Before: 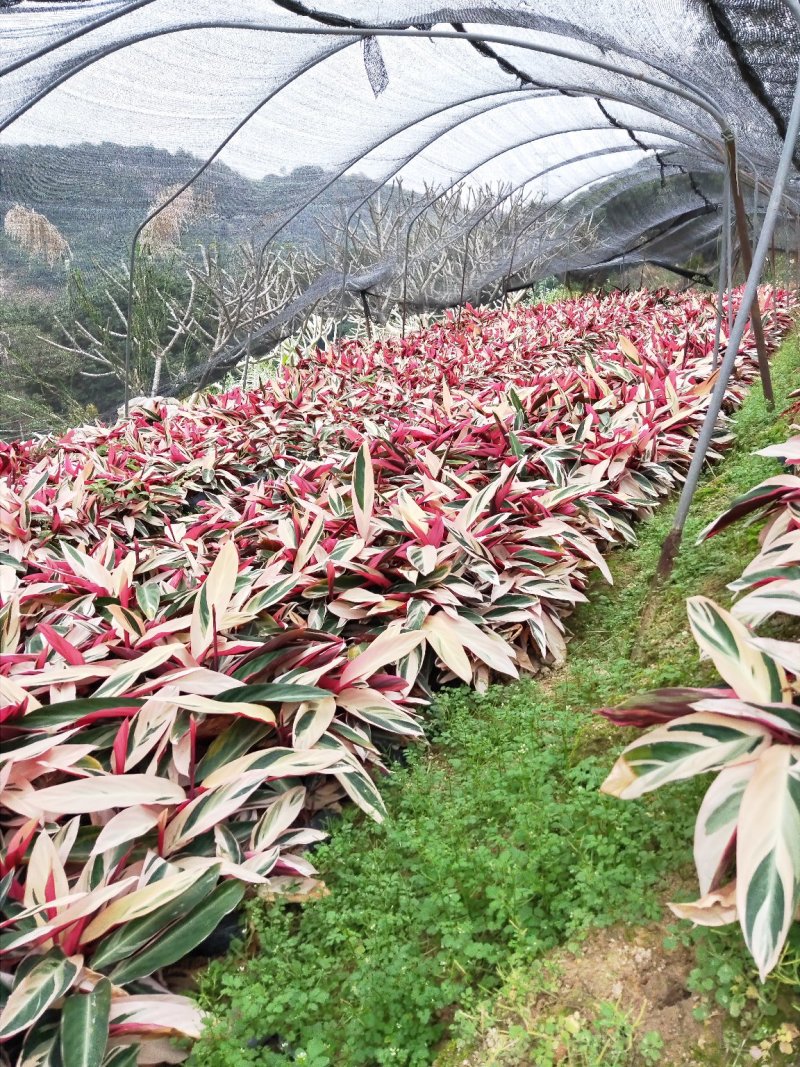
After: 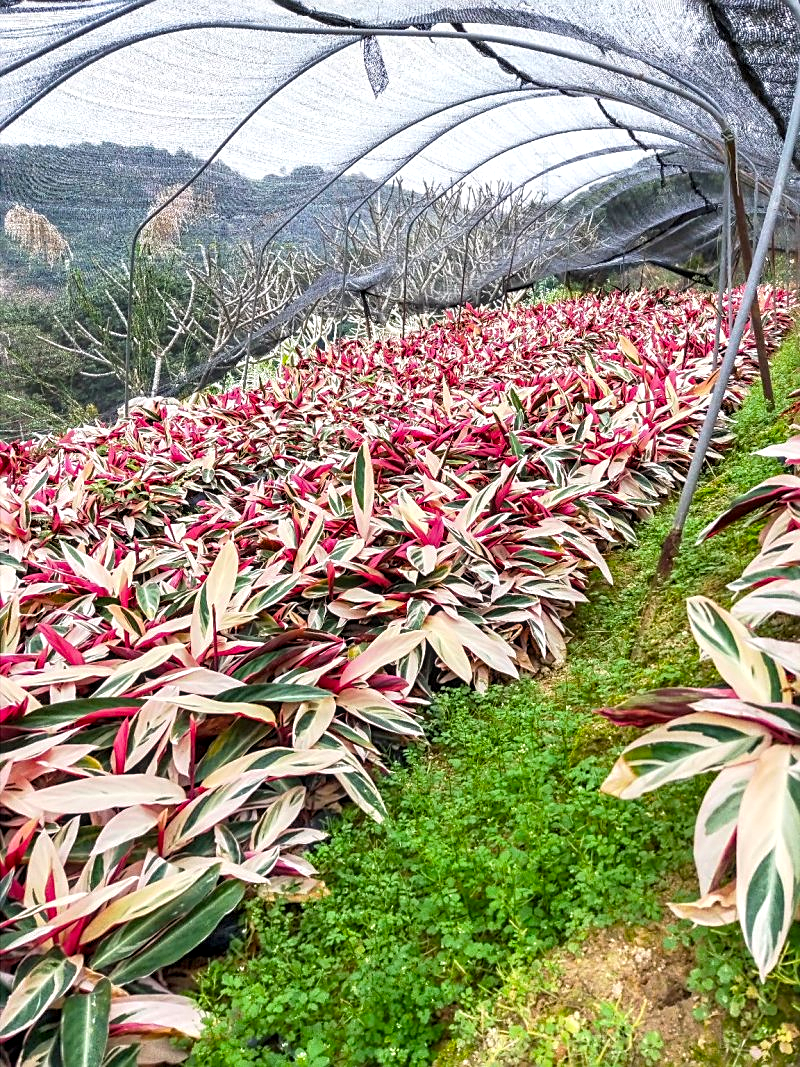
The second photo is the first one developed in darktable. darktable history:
sharpen: on, module defaults
color balance rgb: perceptual saturation grading › global saturation 30.784%, global vibrance 20%
local contrast: detail 142%
